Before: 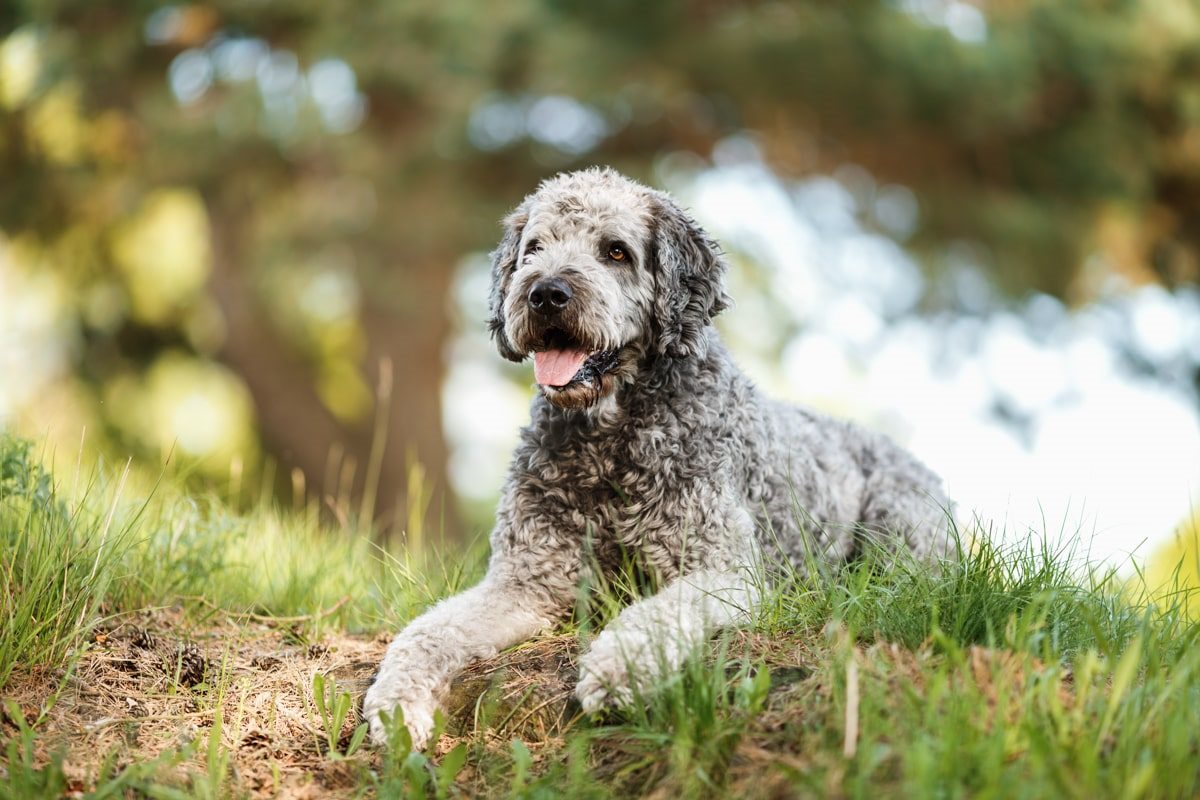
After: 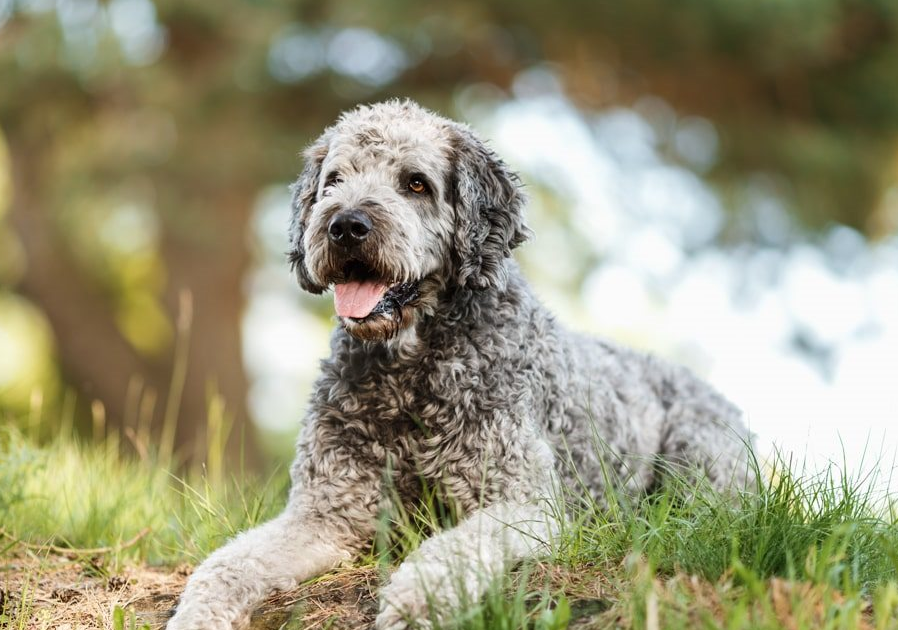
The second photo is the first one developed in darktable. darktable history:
crop: left 16.747%, top 8.583%, right 8.36%, bottom 12.585%
